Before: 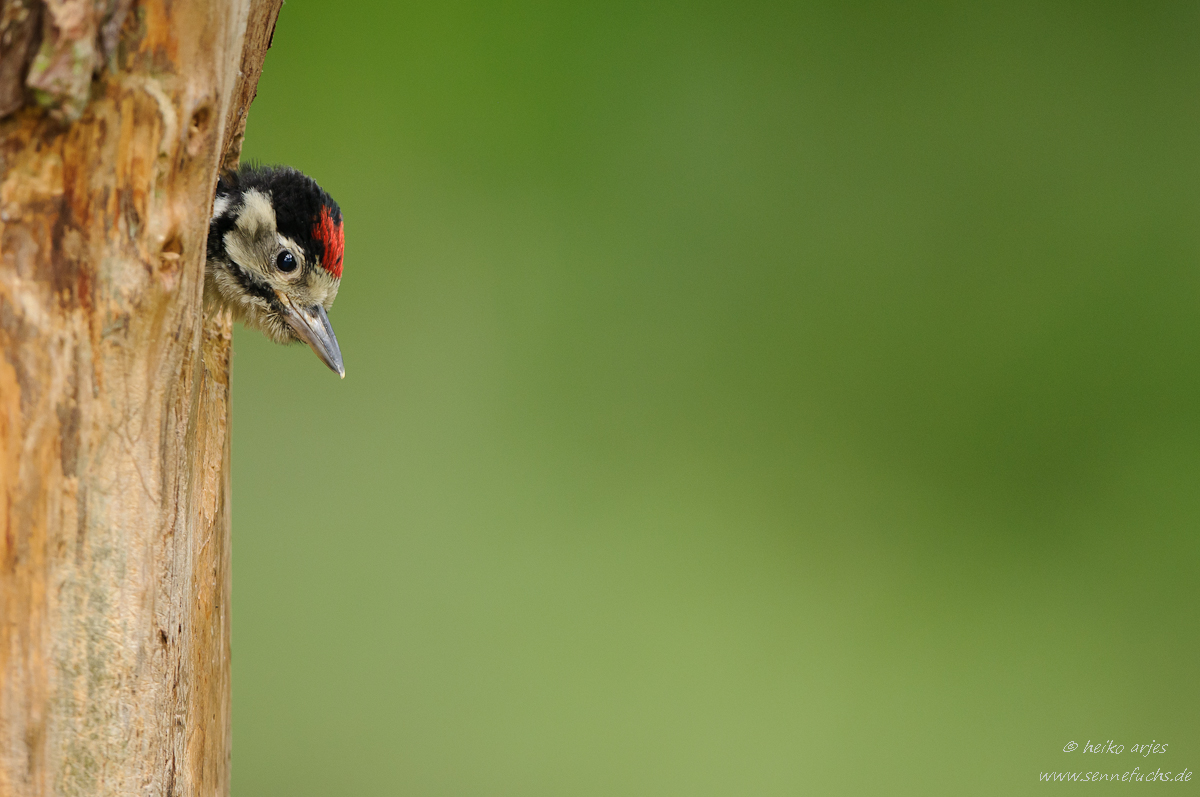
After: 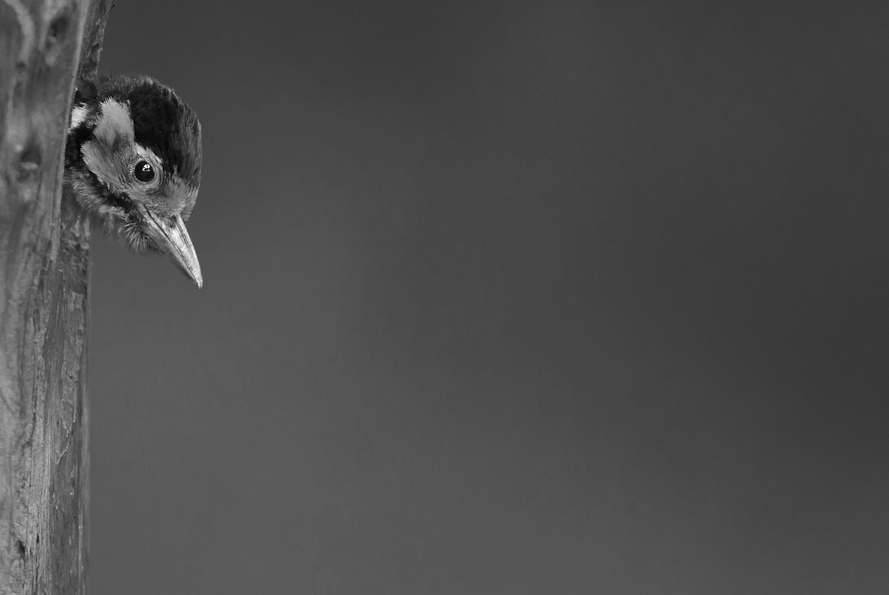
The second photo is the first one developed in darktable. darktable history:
crop and rotate: left 11.887%, top 11.353%, right 13.965%, bottom 13.918%
color zones: curves: ch0 [(0.287, 0.048) (0.493, 0.484) (0.737, 0.816)]; ch1 [(0, 0) (0.143, 0) (0.286, 0) (0.429, 0) (0.571, 0) (0.714, 0) (0.857, 0)]
contrast brightness saturation: contrast 0.201, brightness 0.169, saturation 0.227
